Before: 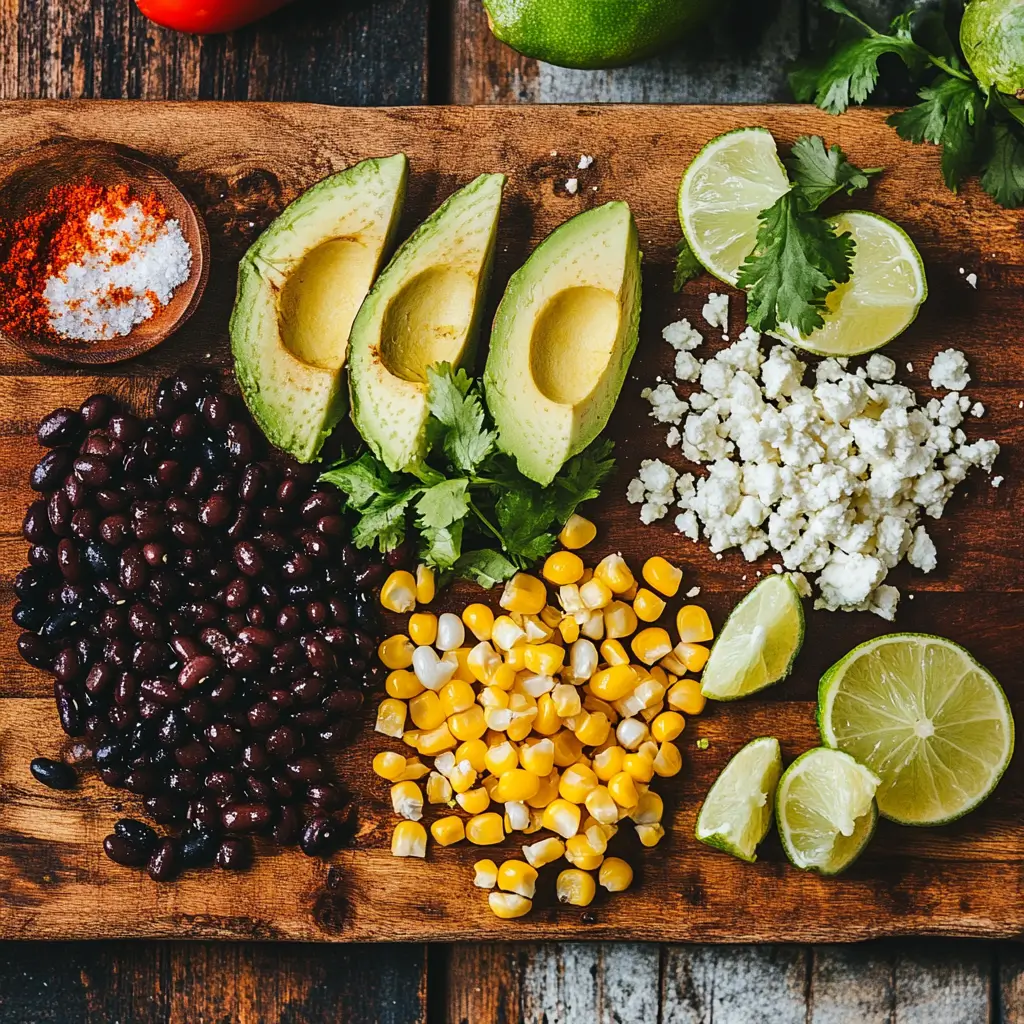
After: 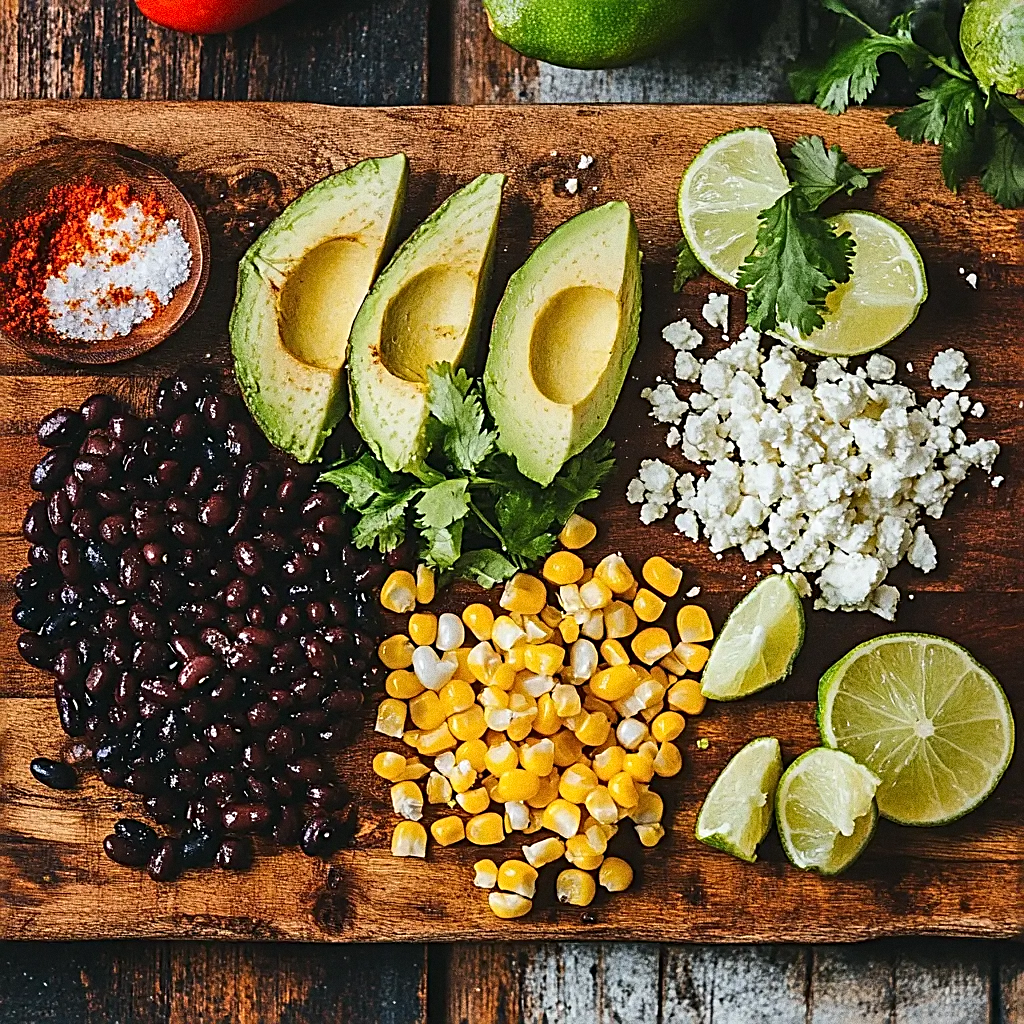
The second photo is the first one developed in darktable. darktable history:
sharpen: radius 2.584, amount 0.688
white balance: red 1, blue 1
grain: coarseness 0.09 ISO, strength 40%
